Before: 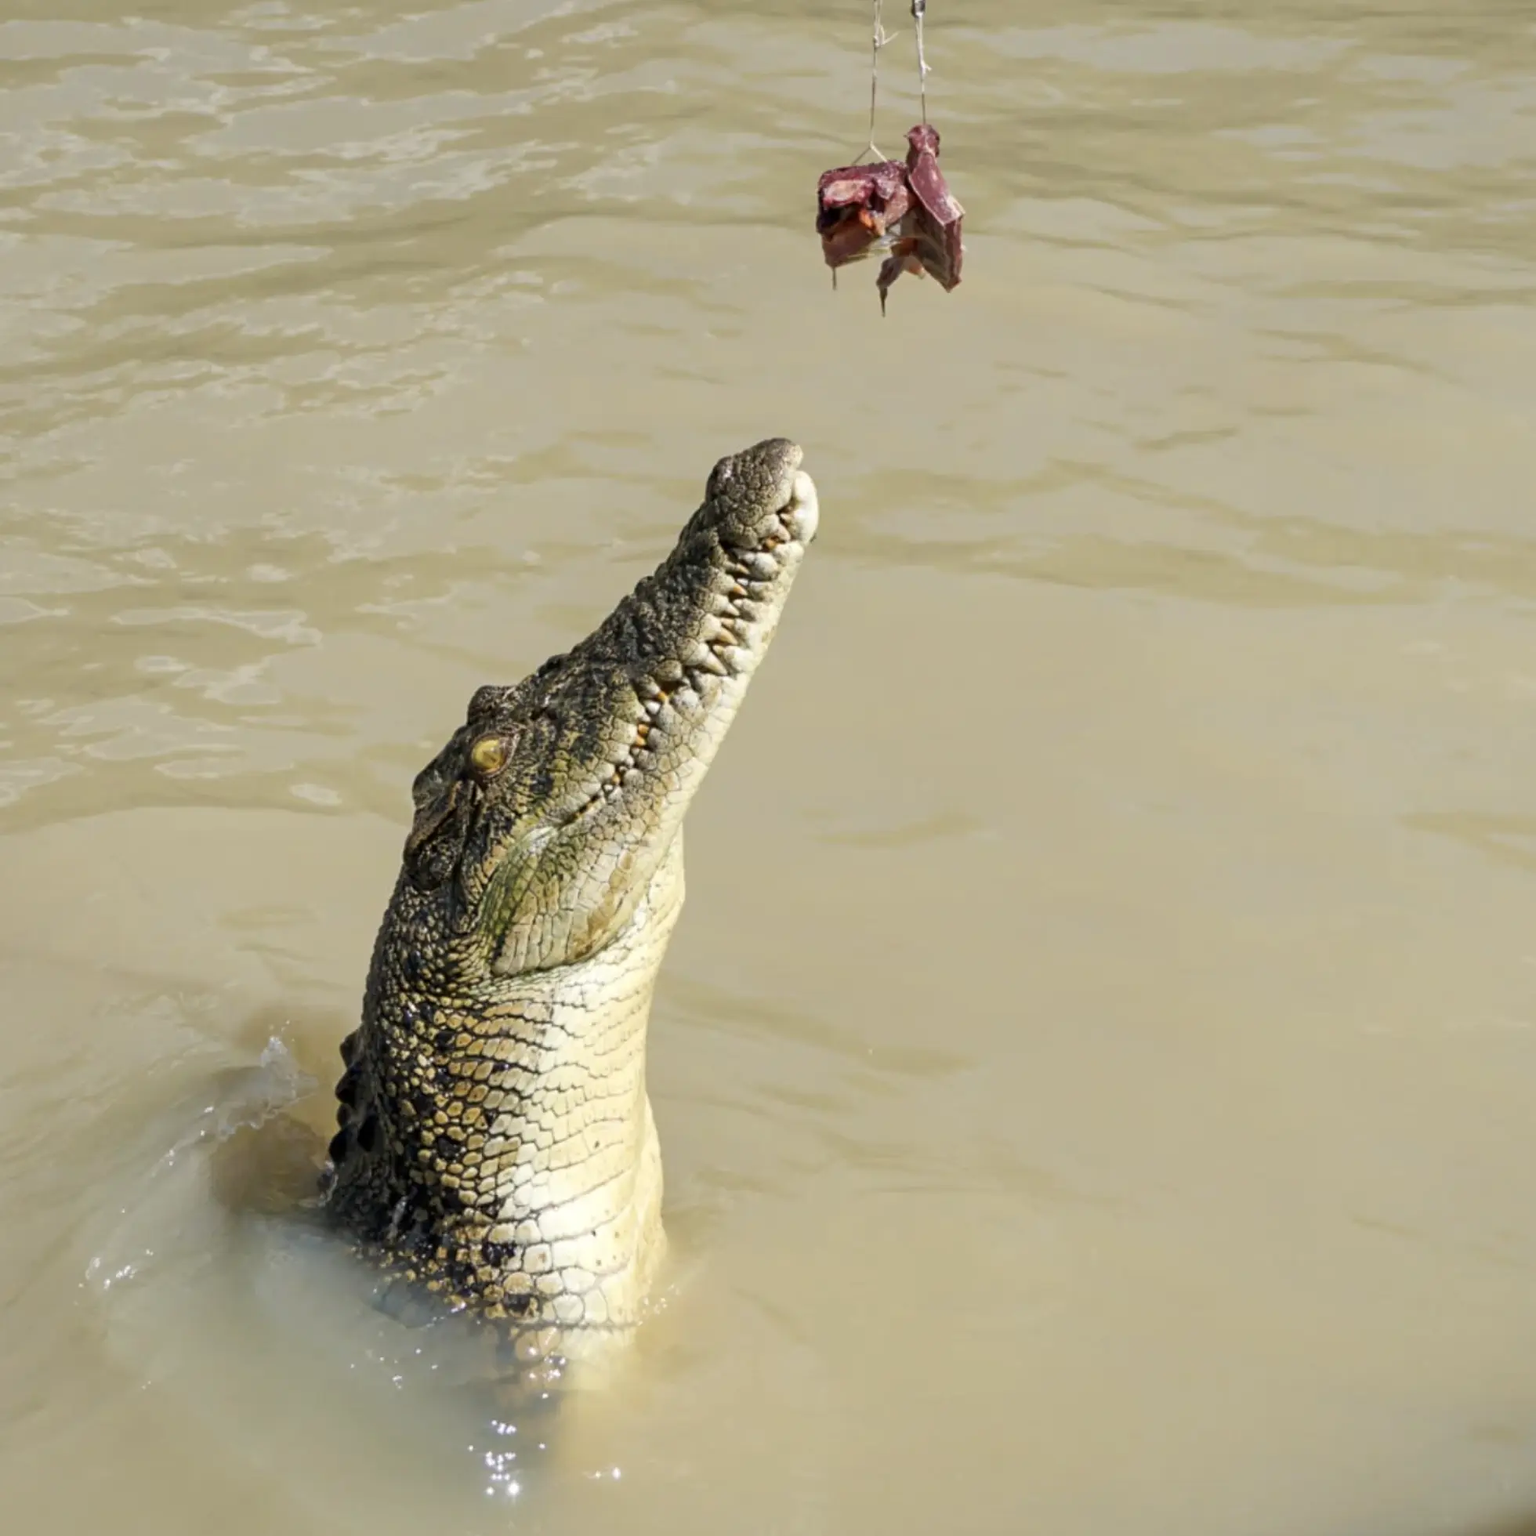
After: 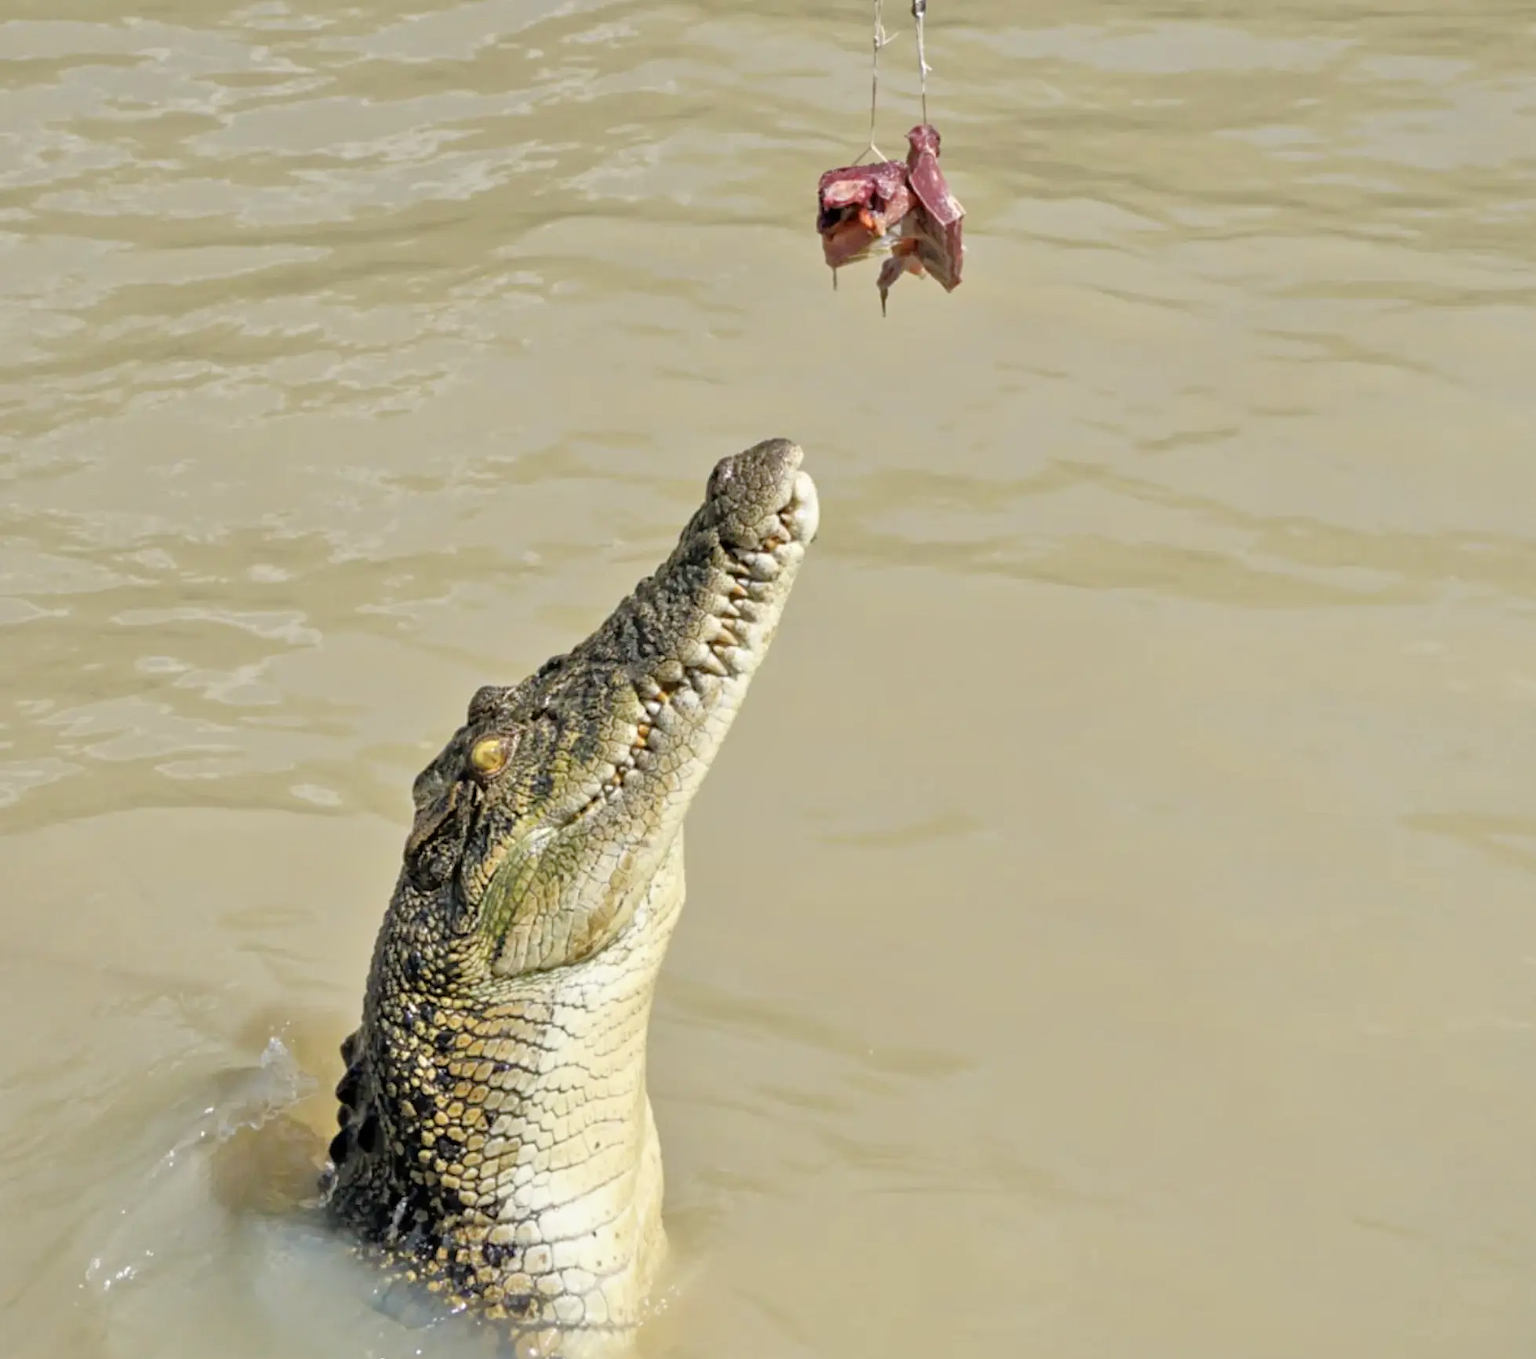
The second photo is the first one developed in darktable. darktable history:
exposure: exposure -0.151 EV, compensate highlight preservation false
crop and rotate: top 0%, bottom 11.49%
tone equalizer: -7 EV 0.15 EV, -6 EV 0.6 EV, -5 EV 1.15 EV, -4 EV 1.33 EV, -3 EV 1.15 EV, -2 EV 0.6 EV, -1 EV 0.15 EV, mask exposure compensation -0.5 EV
